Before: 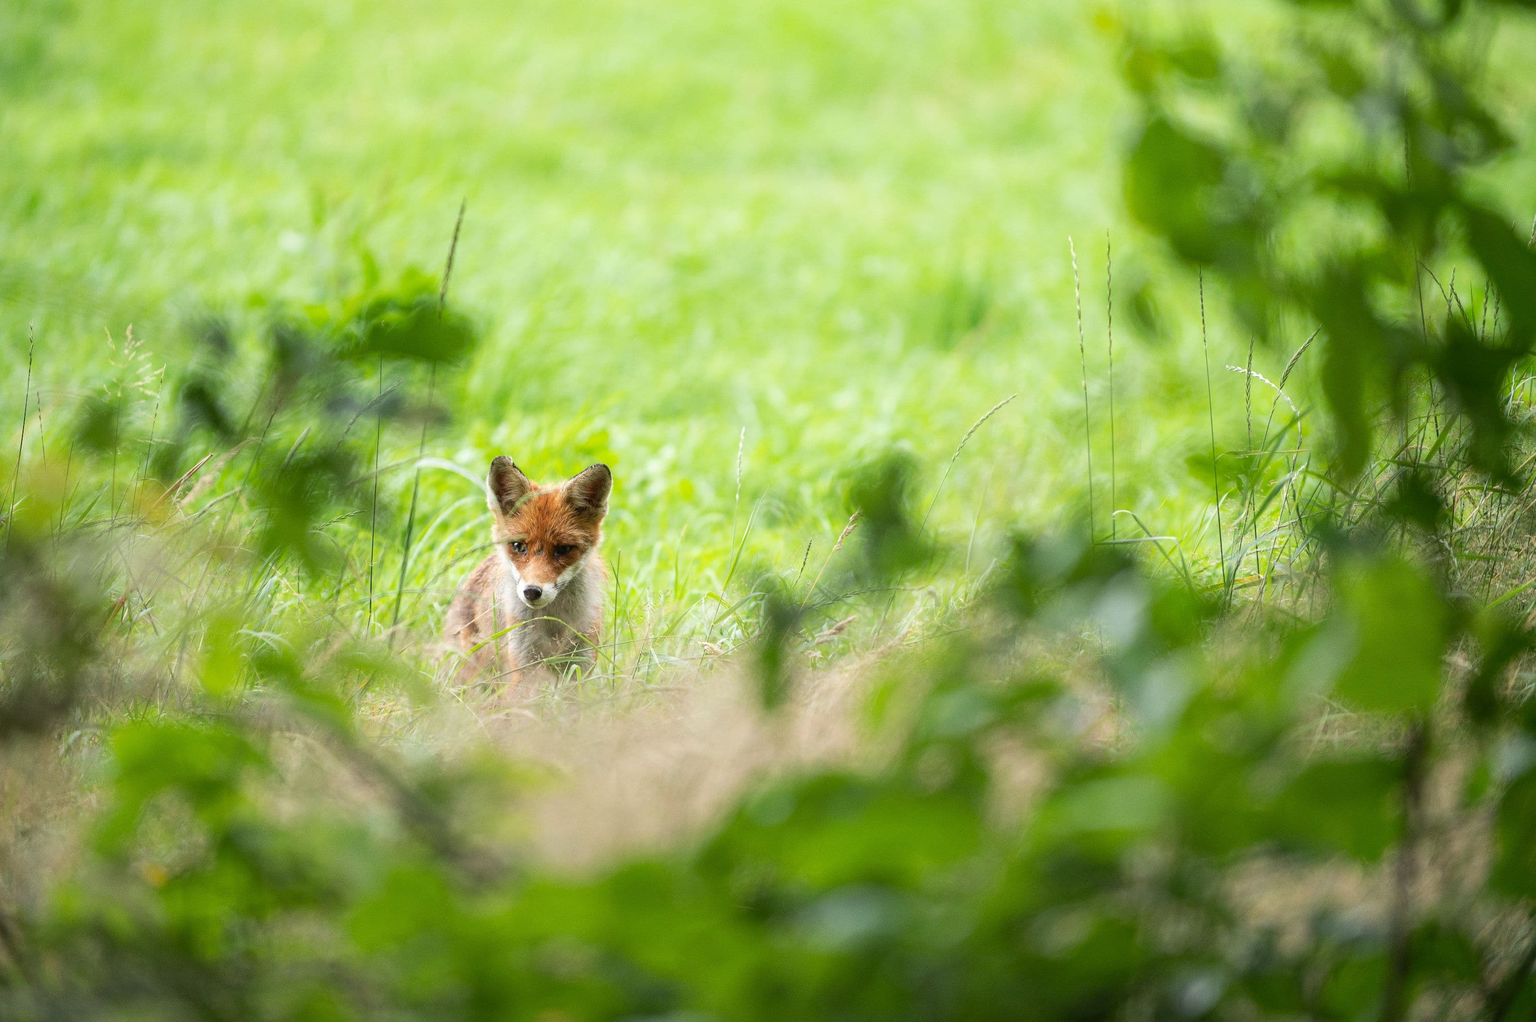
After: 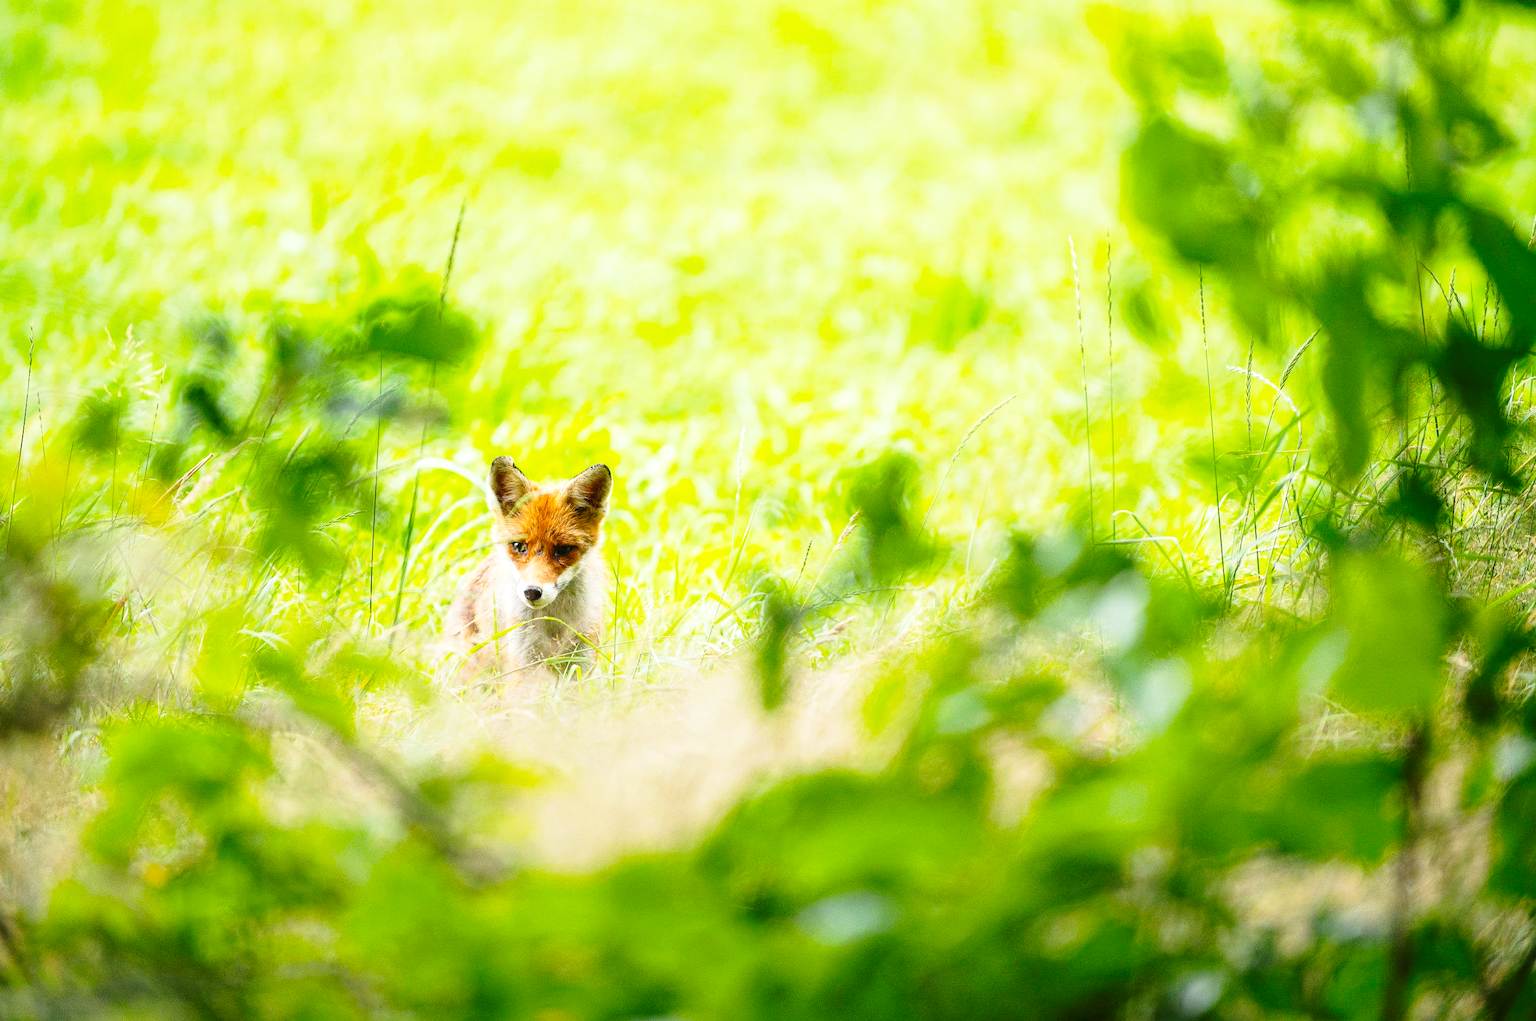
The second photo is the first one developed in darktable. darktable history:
color balance rgb: highlights gain › luminance 14.6%, perceptual saturation grading › global saturation 30.345%
base curve: curves: ch0 [(0, 0) (0.028, 0.03) (0.121, 0.232) (0.46, 0.748) (0.859, 0.968) (1, 1)], preserve colors none
